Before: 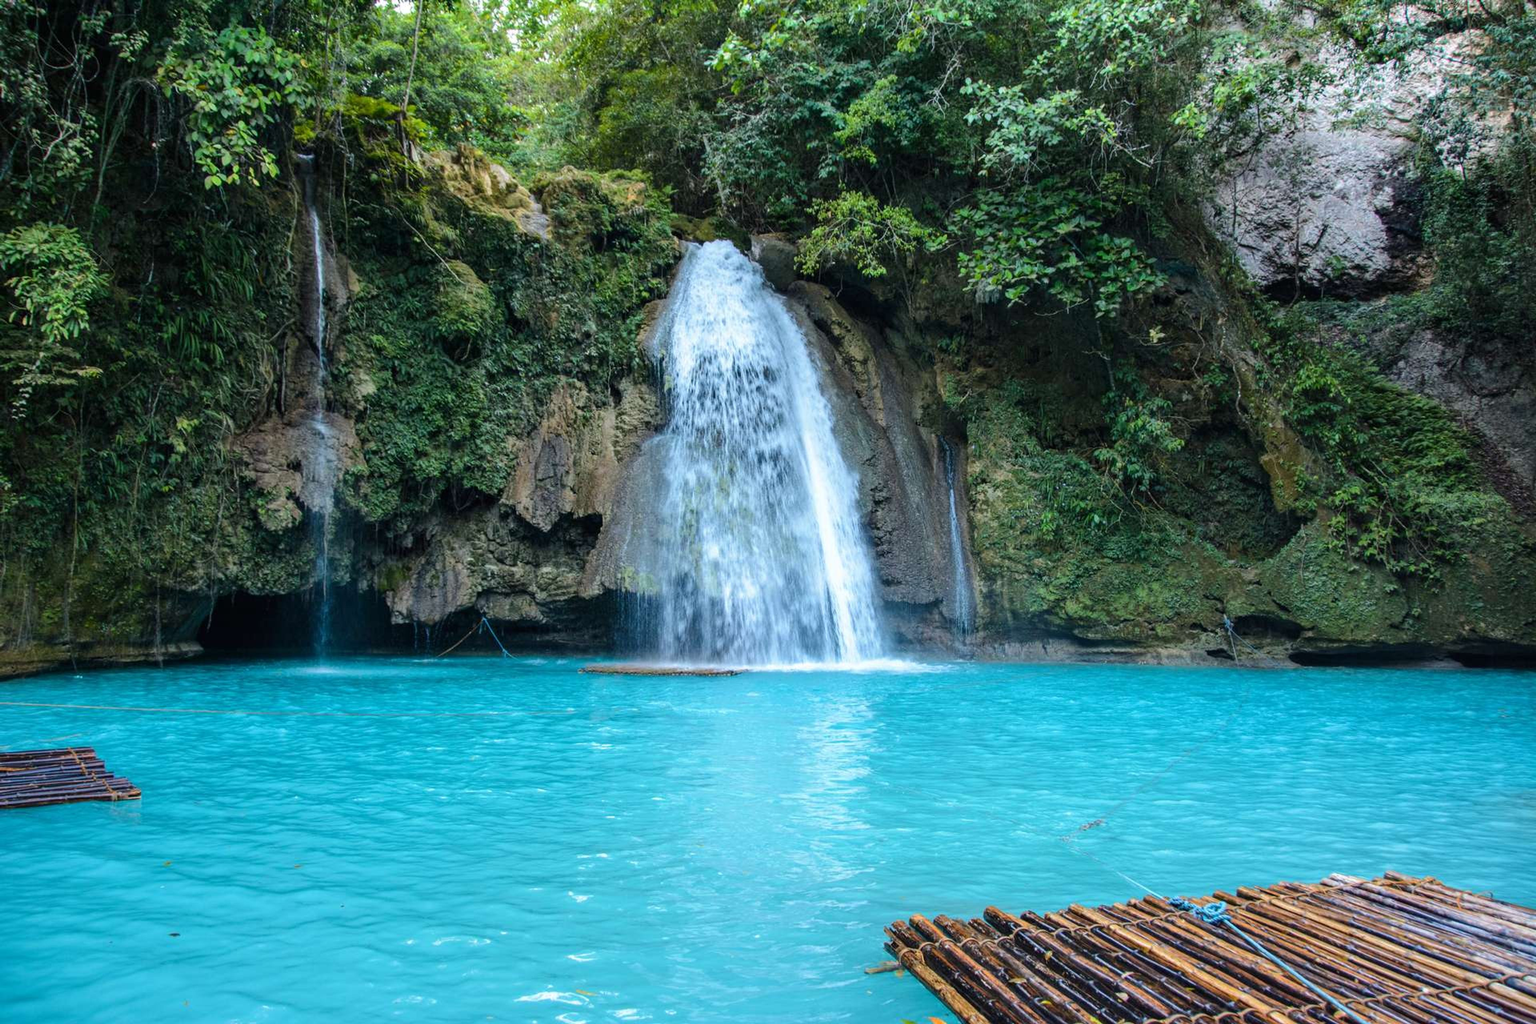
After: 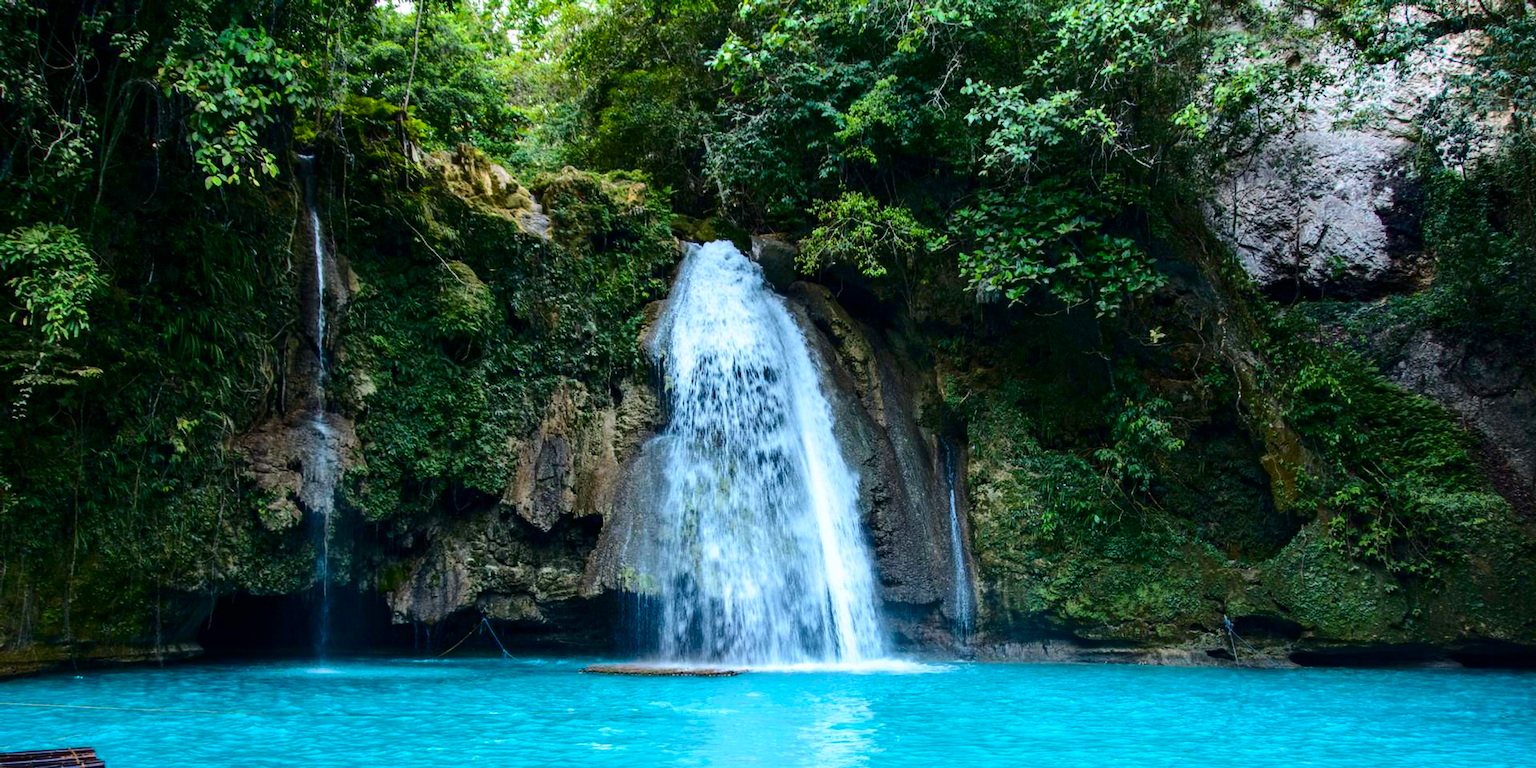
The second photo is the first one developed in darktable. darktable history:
white balance: red 1, blue 1
contrast brightness saturation: contrast 0.21, brightness -0.11, saturation 0.21
crop: bottom 24.967%
